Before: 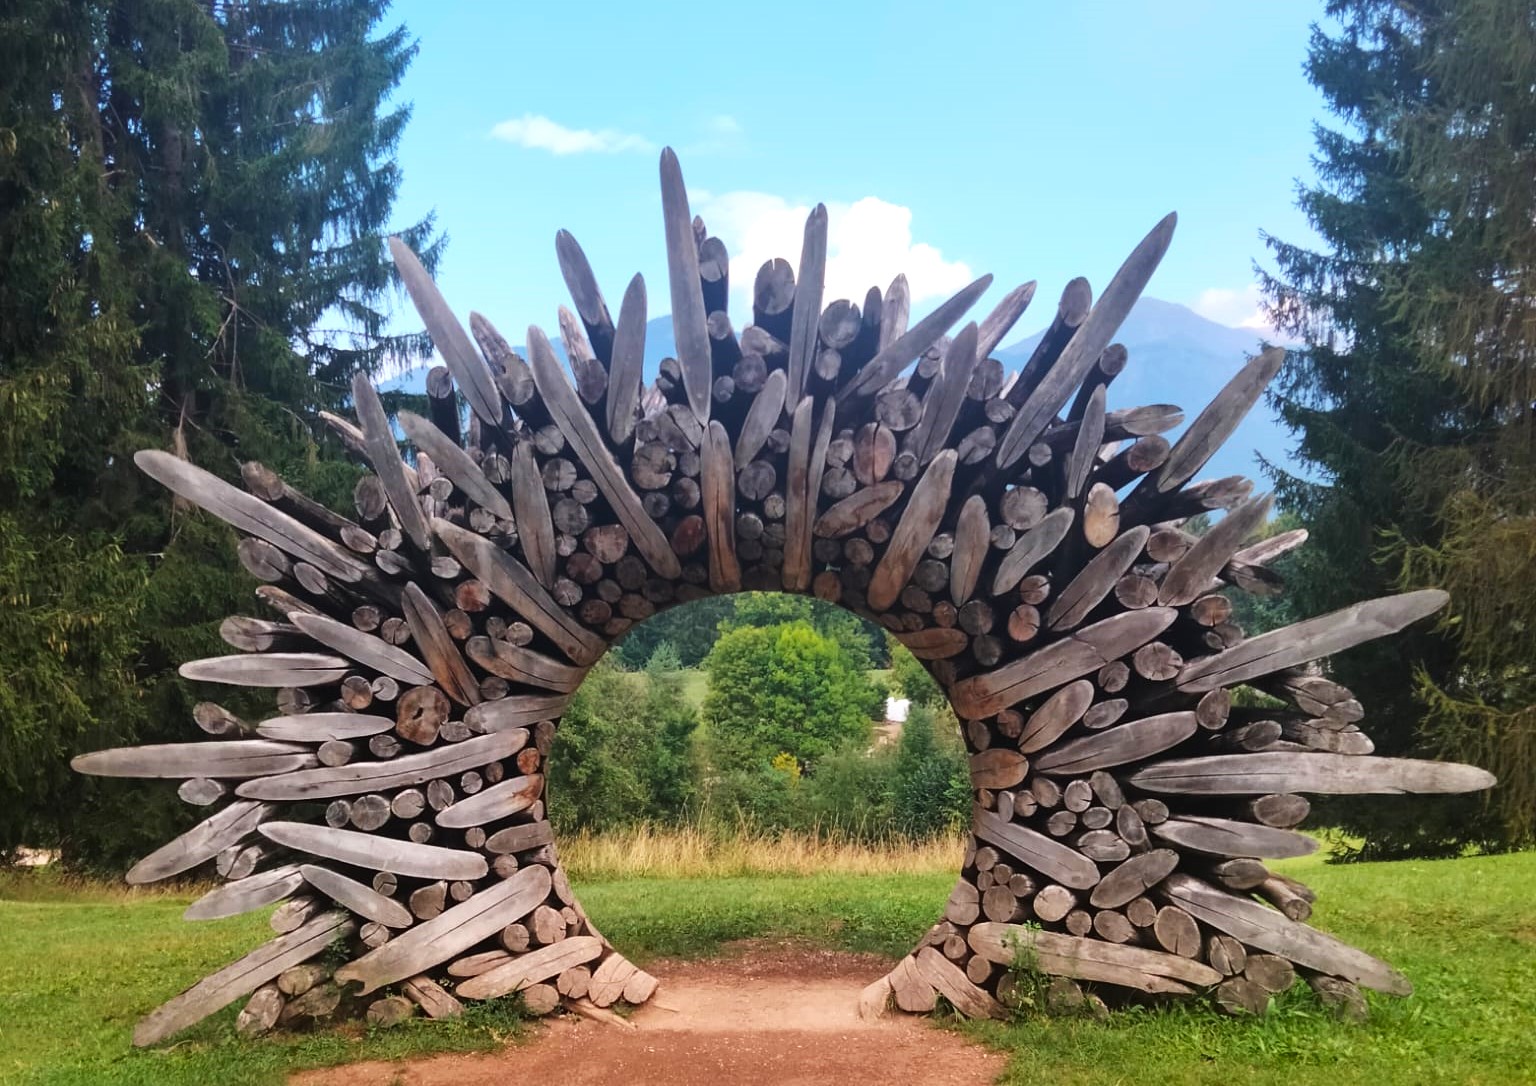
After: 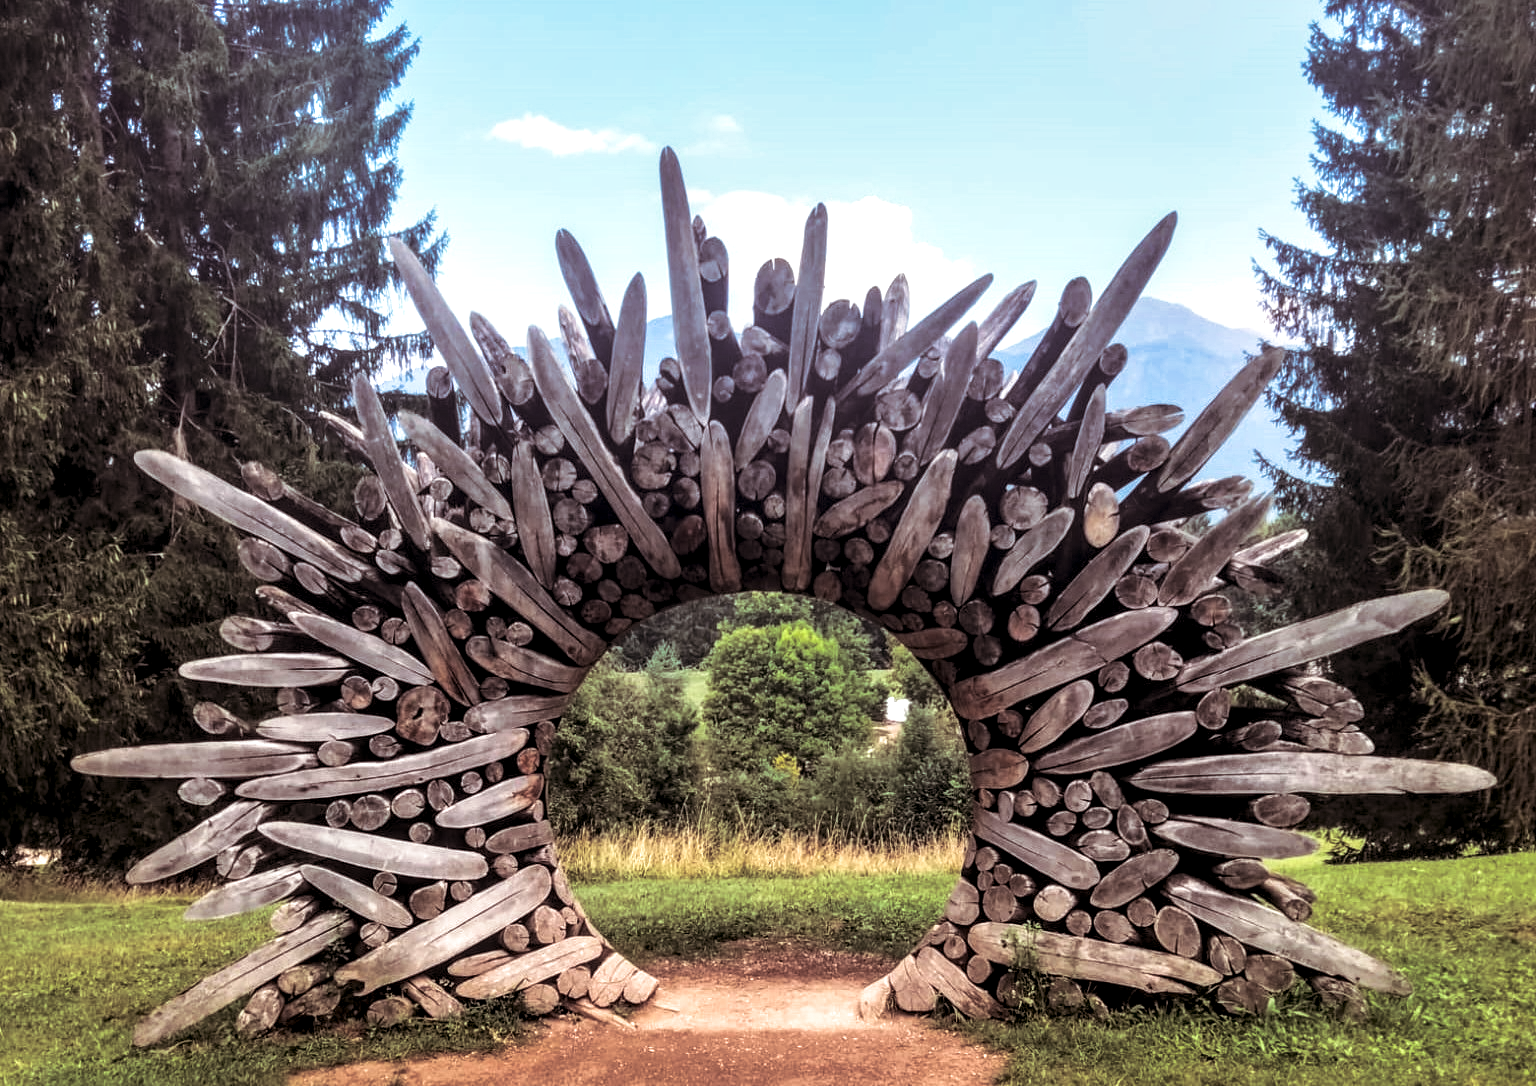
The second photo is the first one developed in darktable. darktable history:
local contrast: highlights 79%, shadows 56%, detail 175%, midtone range 0.428
split-toning: shadows › saturation 0.24, highlights › hue 54°, highlights › saturation 0.24
